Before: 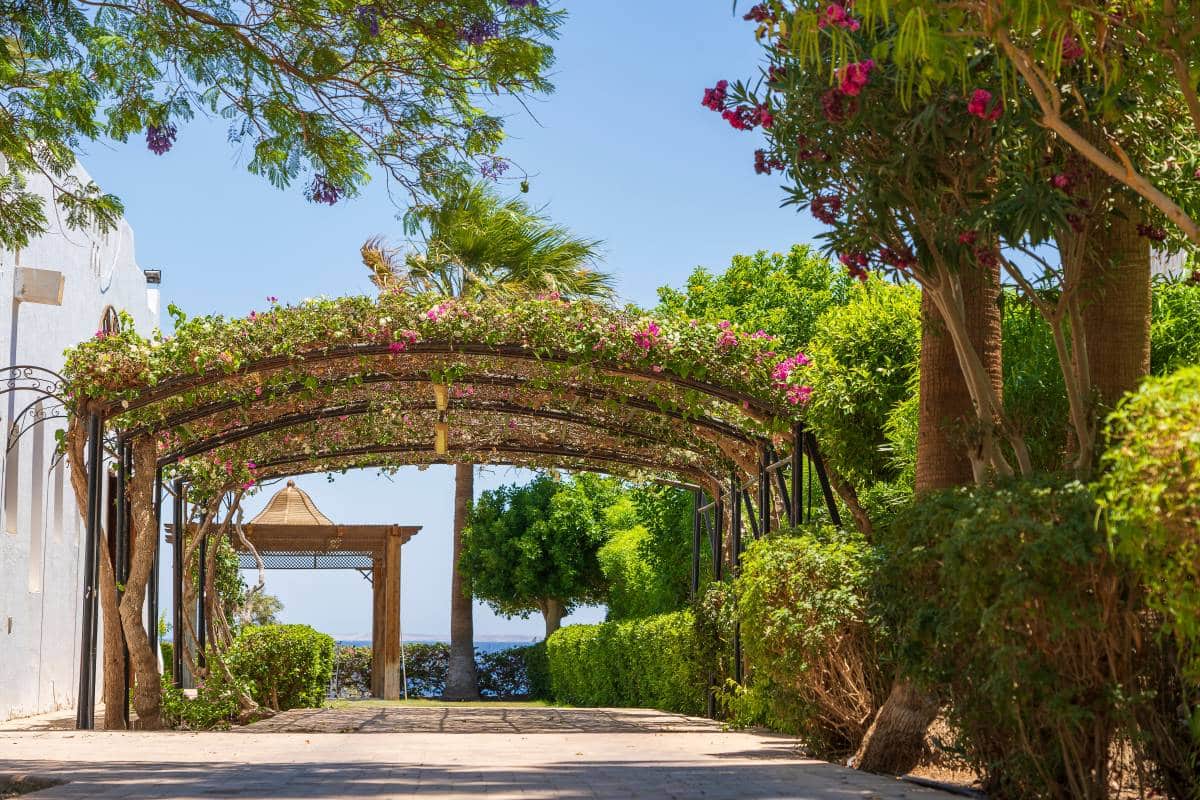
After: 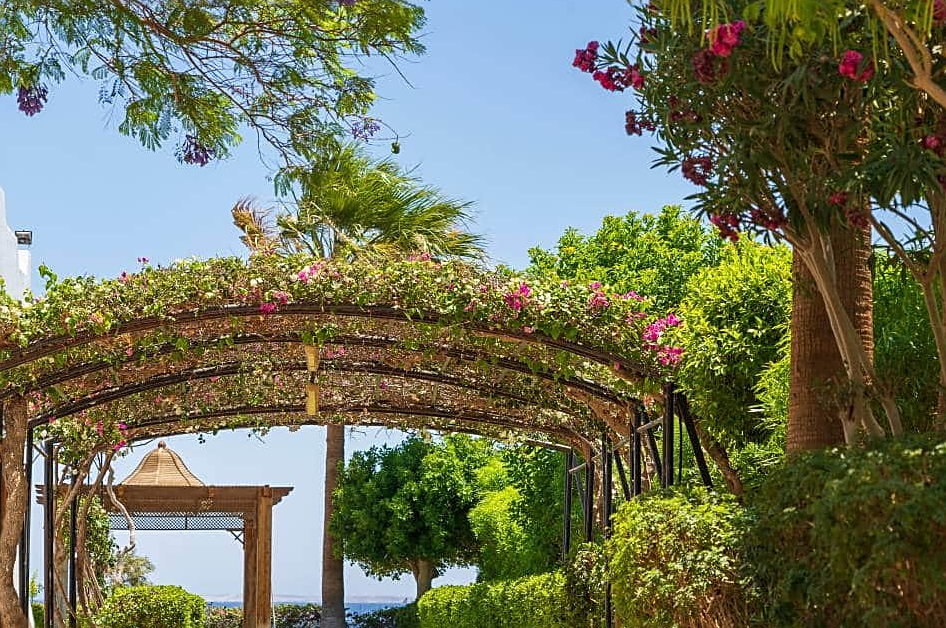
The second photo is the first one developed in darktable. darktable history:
sharpen: on, module defaults
crop and rotate: left 10.759%, top 5.053%, right 10.373%, bottom 16.324%
